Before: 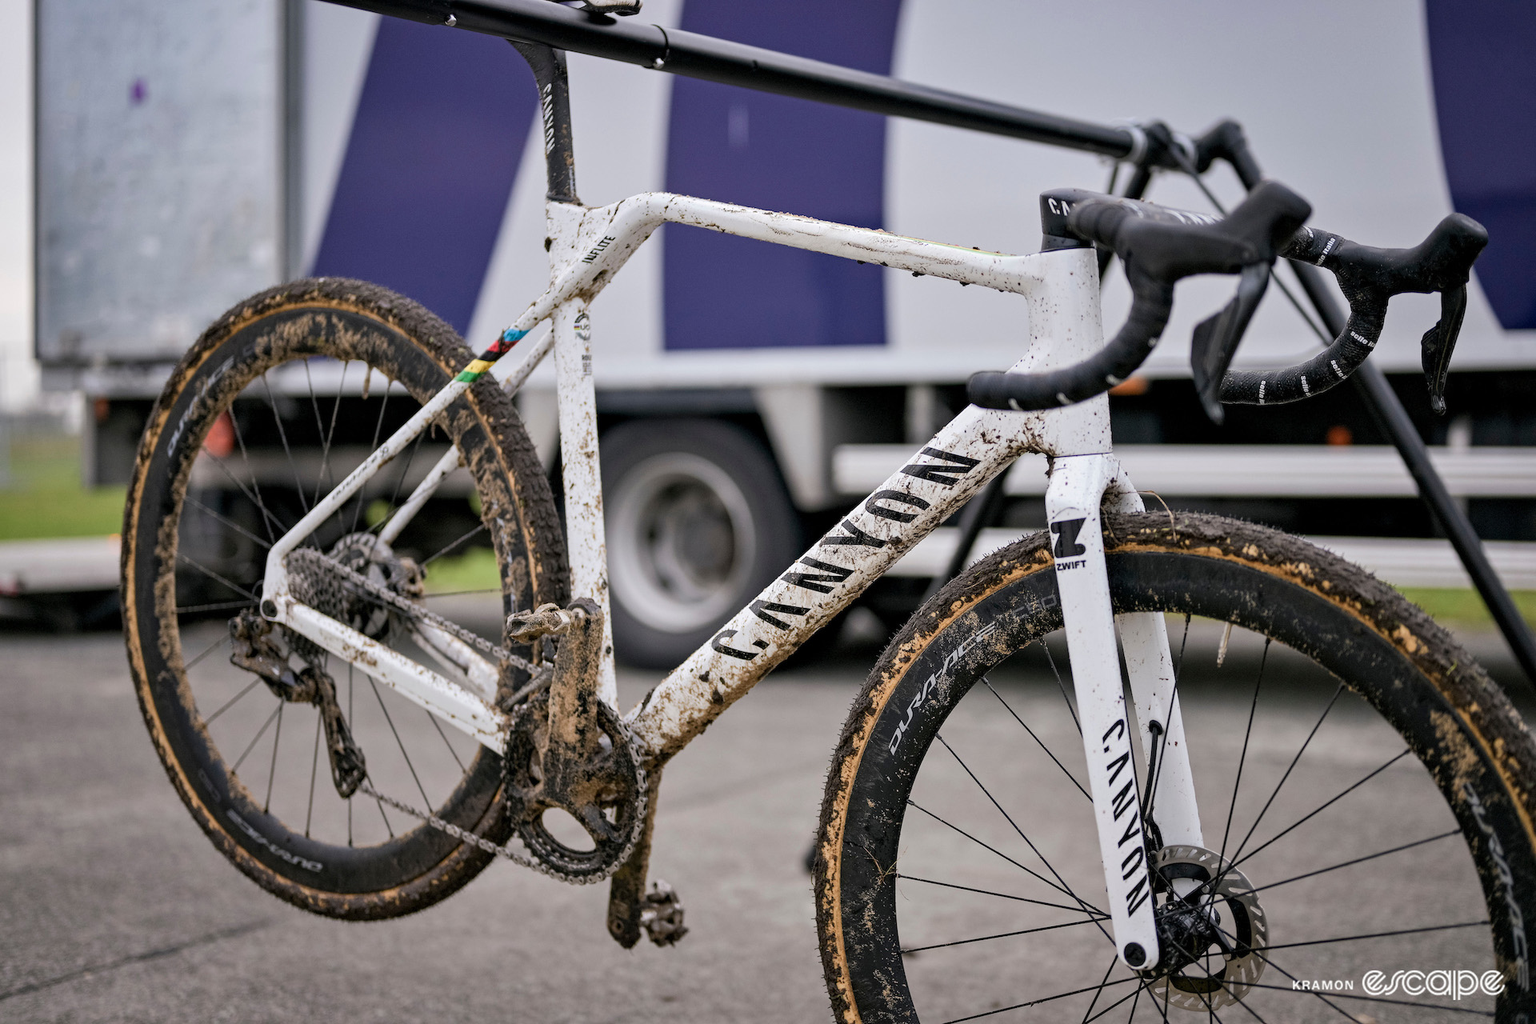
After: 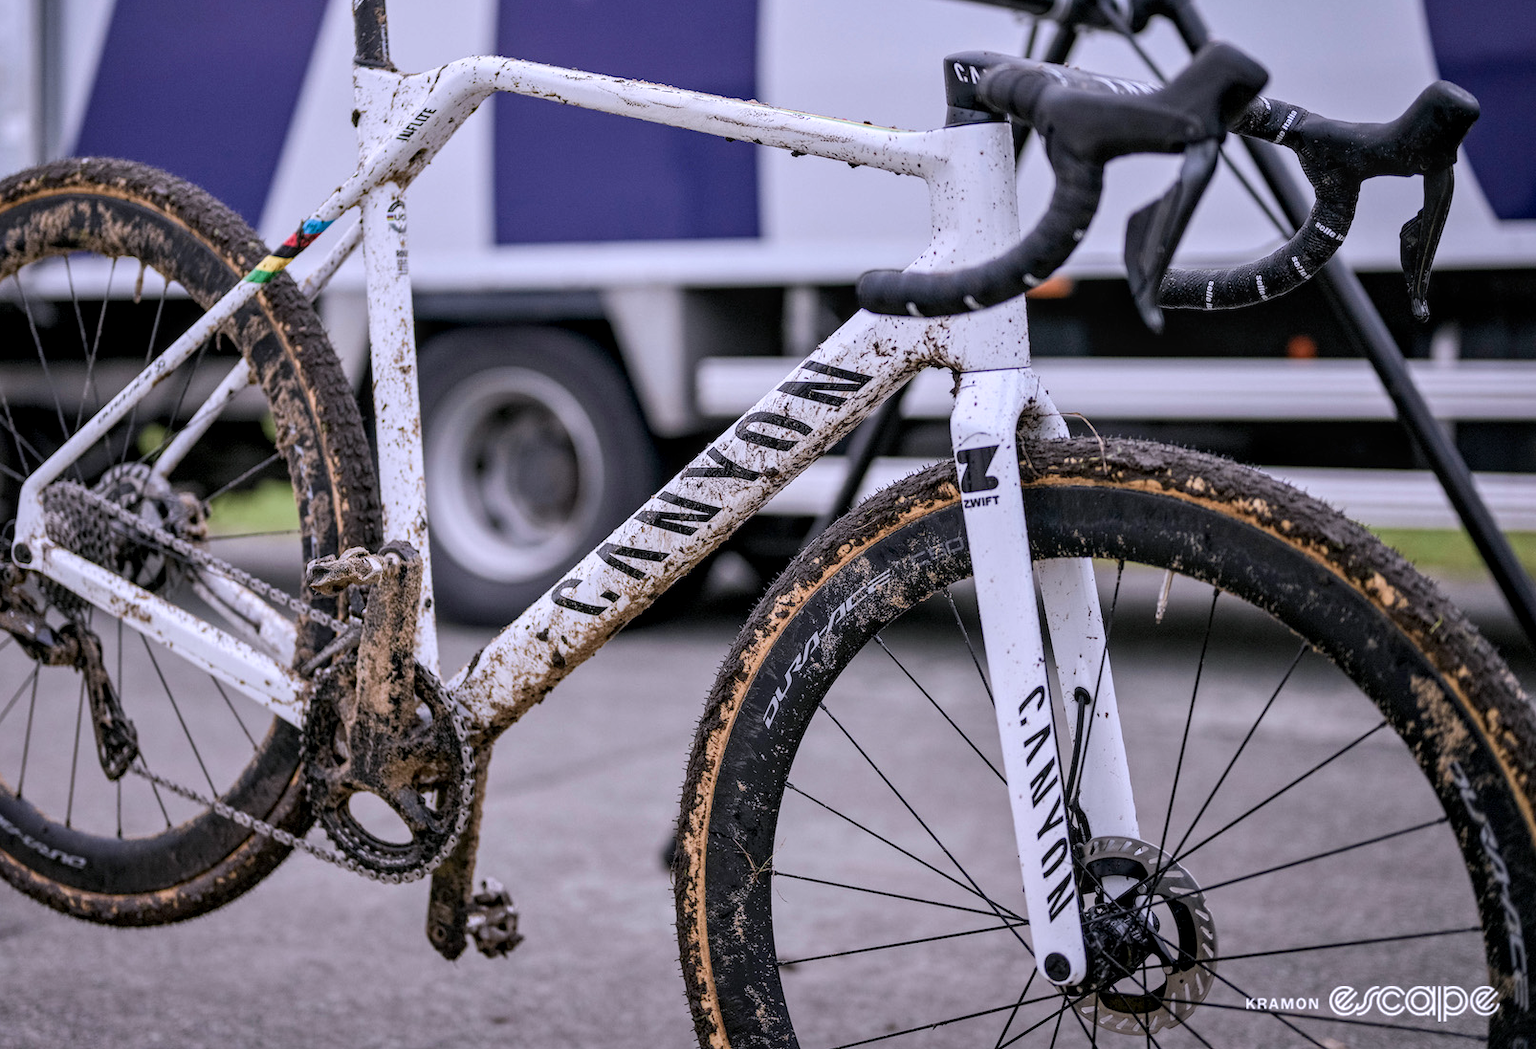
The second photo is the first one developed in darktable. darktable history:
color calibration: illuminant custom, x 0.363, y 0.385, temperature 4528.03 K
local contrast: on, module defaults
crop: left 16.315%, top 14.246%
